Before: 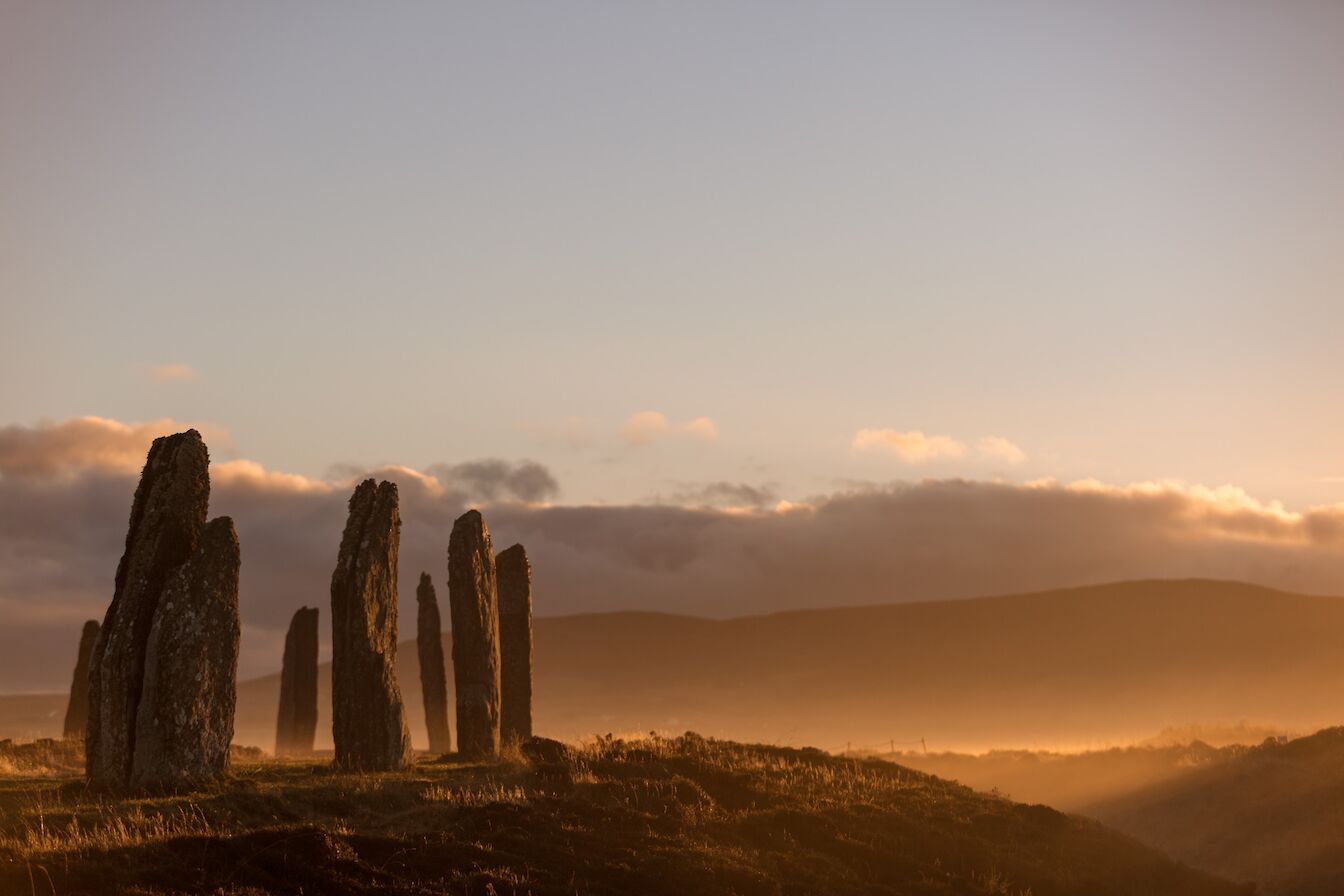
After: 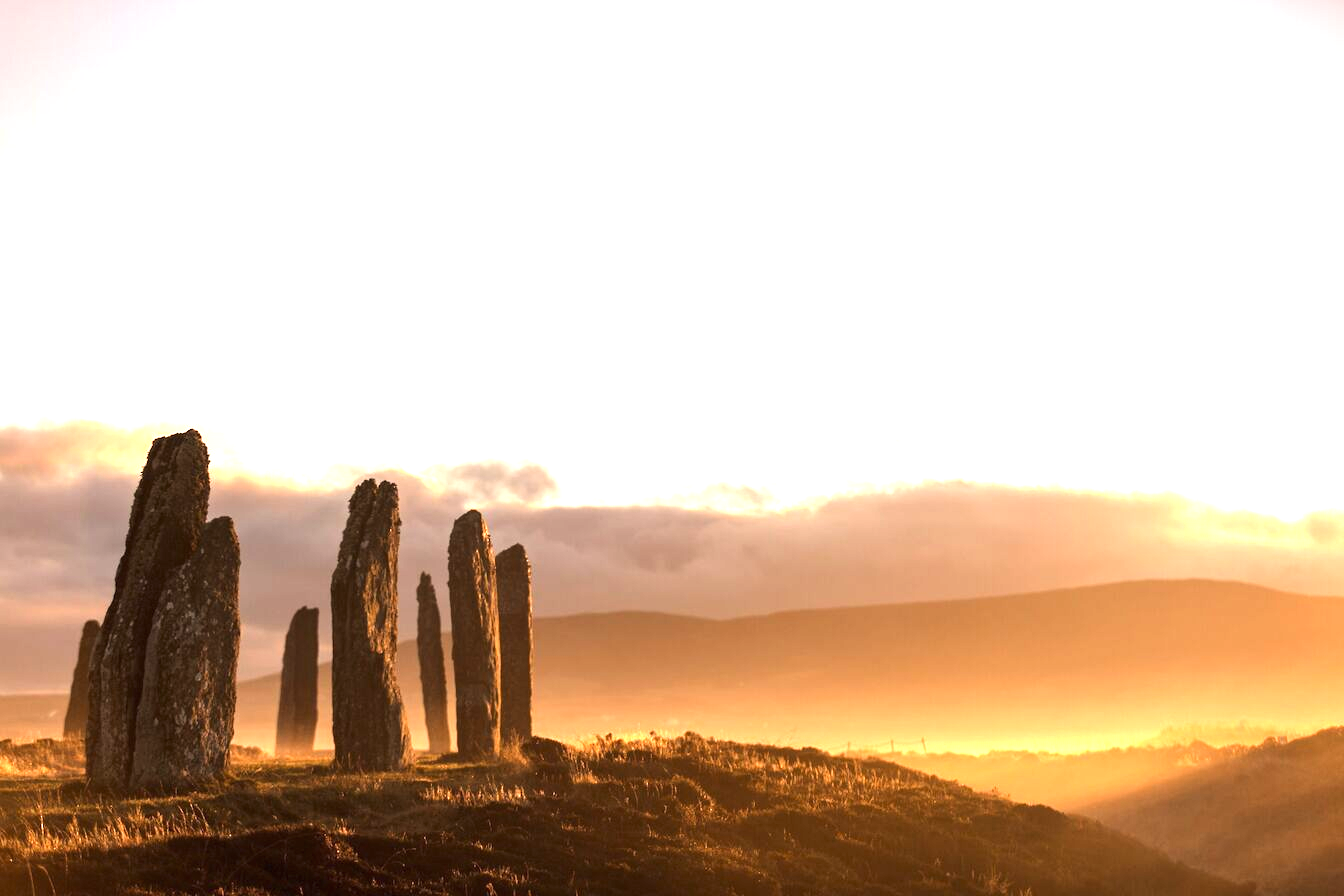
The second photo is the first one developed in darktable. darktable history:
exposure: black level correction 0, exposure 1.45 EV, compensate exposure bias true, compensate highlight preservation false
tone equalizer: -8 EV -0.417 EV, -7 EV -0.389 EV, -6 EV -0.333 EV, -5 EV -0.222 EV, -3 EV 0.222 EV, -2 EV 0.333 EV, -1 EV 0.389 EV, +0 EV 0.417 EV, edges refinement/feathering 500, mask exposure compensation -1.57 EV, preserve details no
